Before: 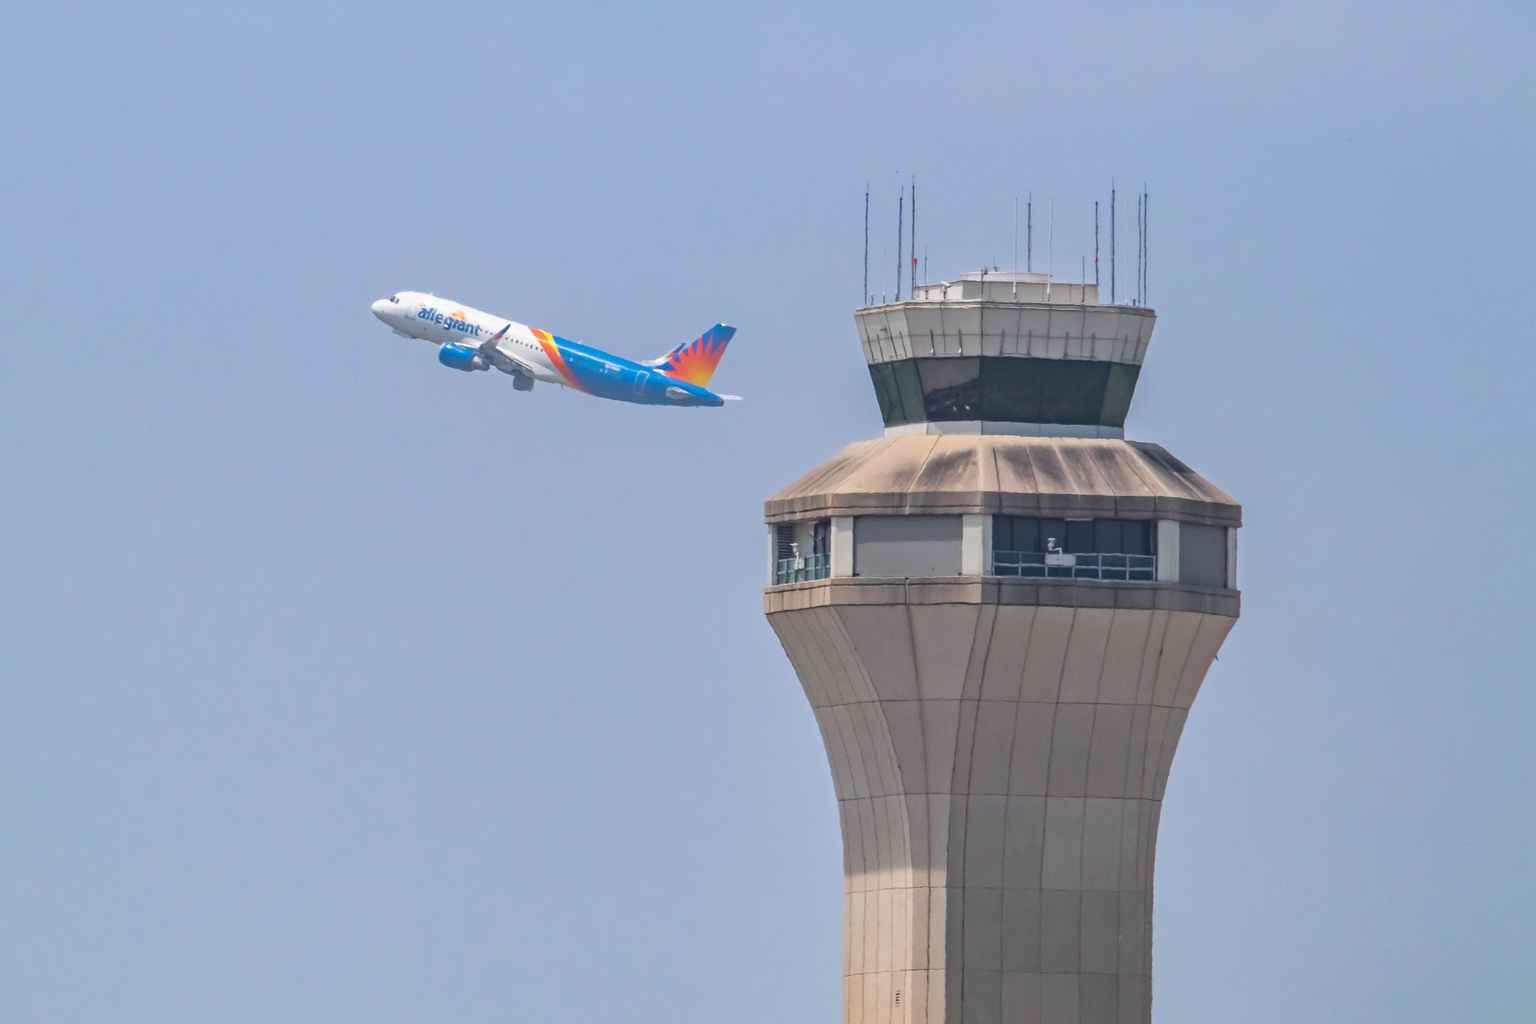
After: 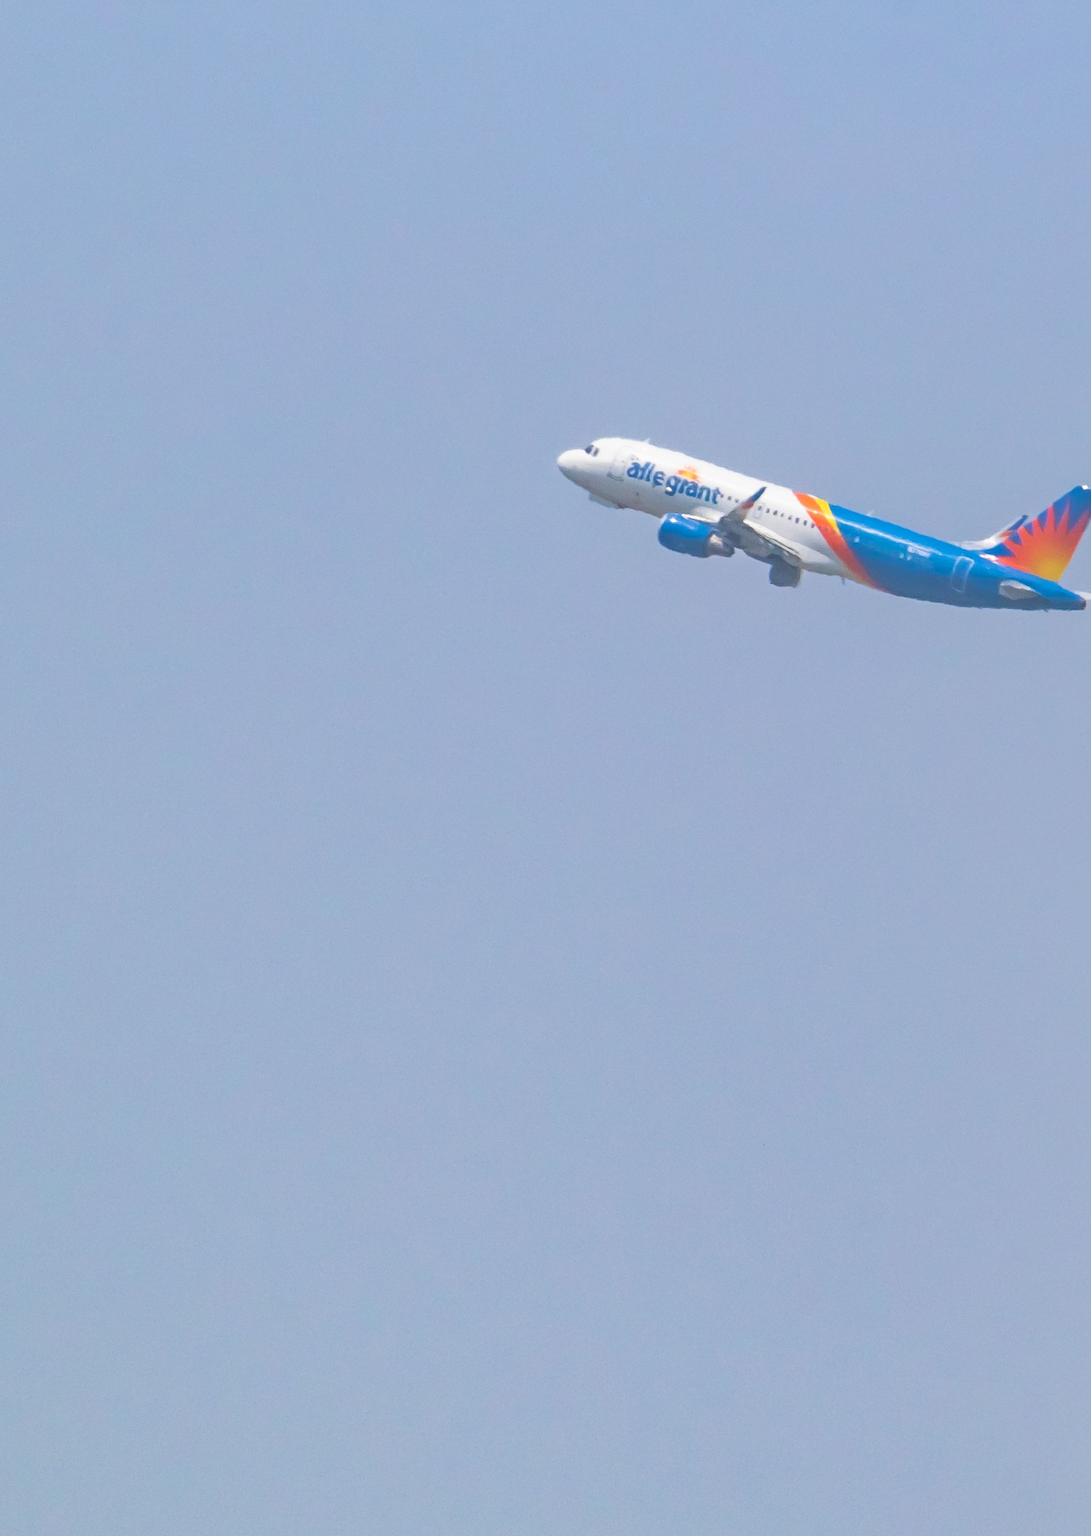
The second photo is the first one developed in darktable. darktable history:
crop and rotate: left 0.022%, top 0%, right 52.59%
